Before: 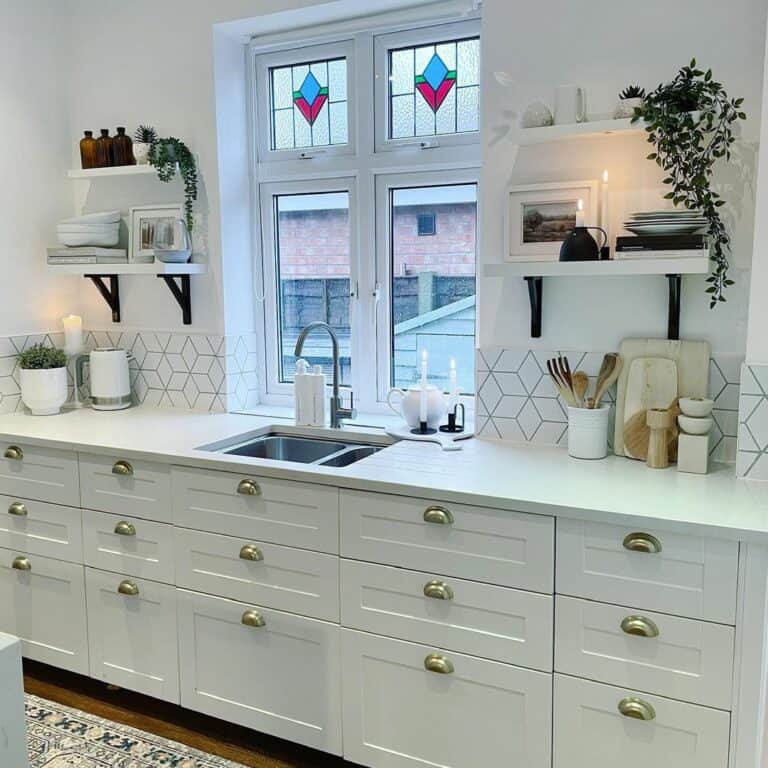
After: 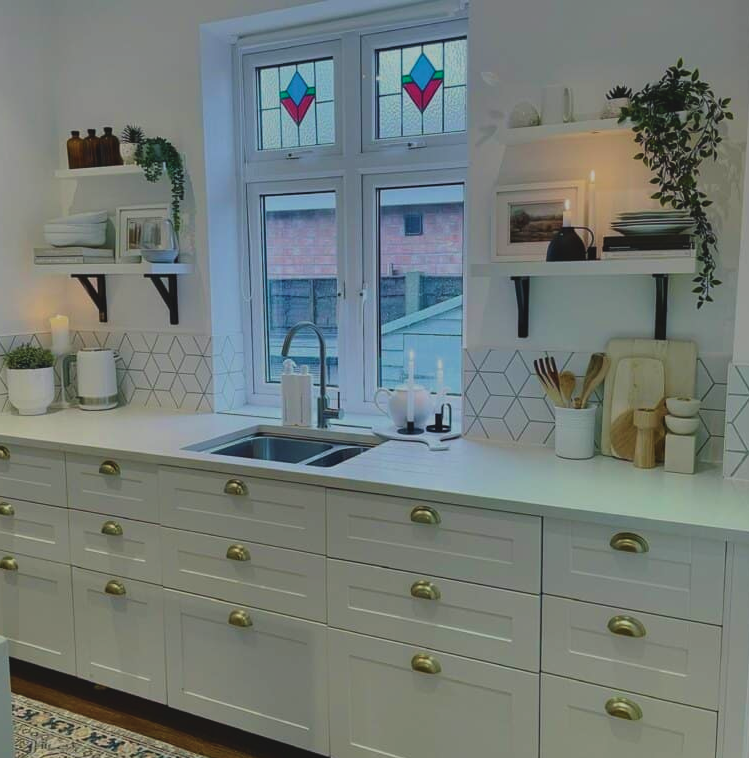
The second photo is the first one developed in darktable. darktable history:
velvia: strength 50%
crop and rotate: left 1.774%, right 0.633%, bottom 1.28%
exposure: black level correction -0.016, exposure -1.018 EV, compensate highlight preservation false
